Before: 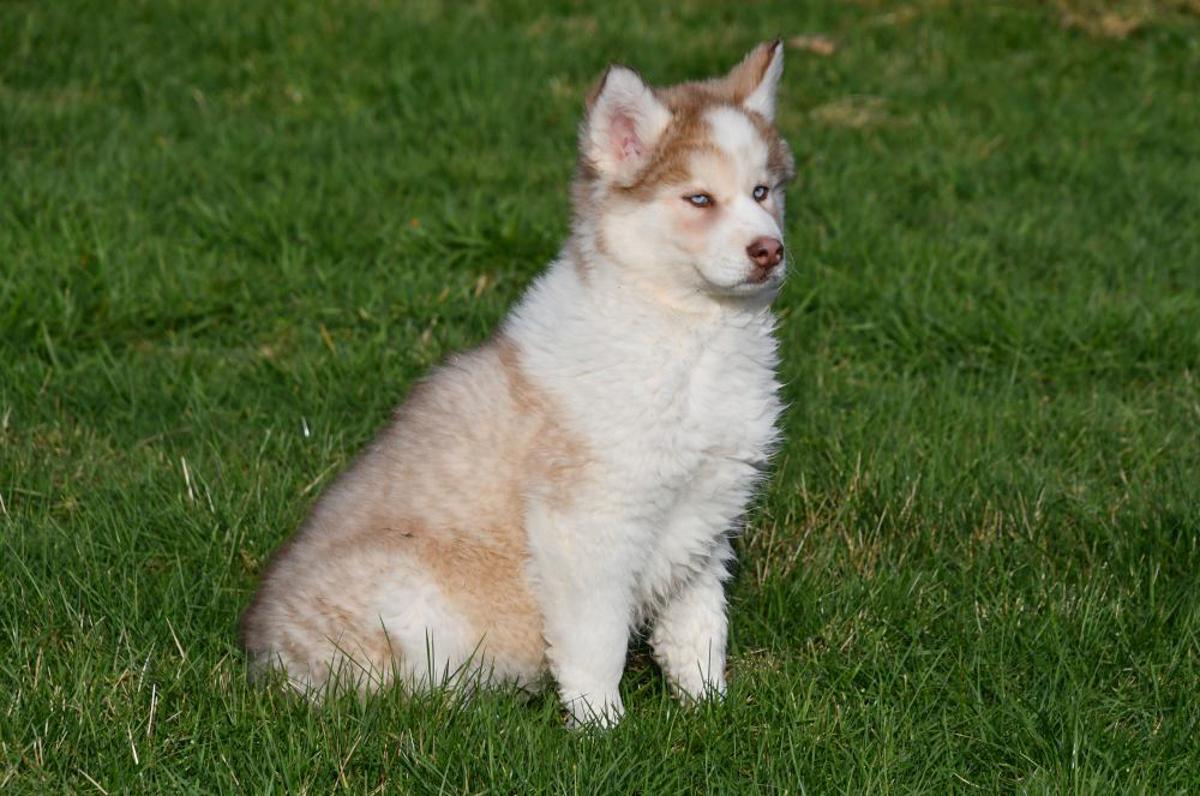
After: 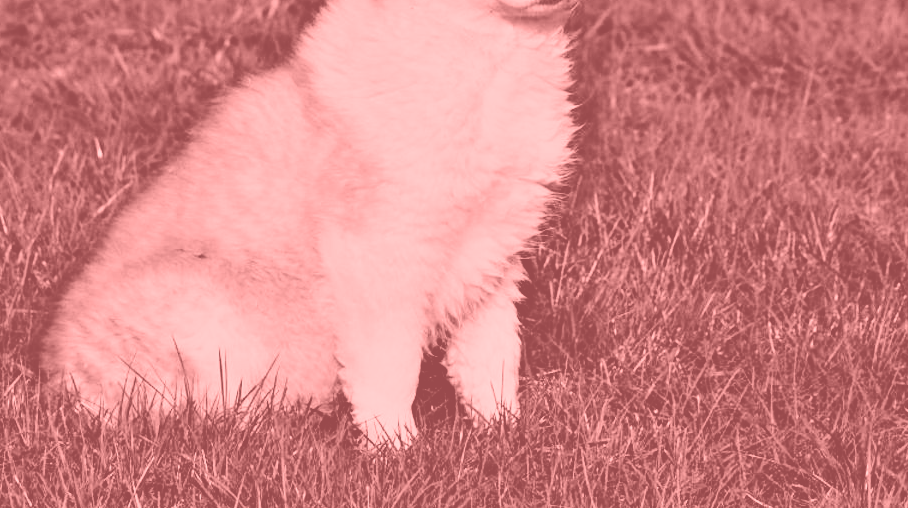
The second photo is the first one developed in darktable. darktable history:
contrast equalizer: octaves 7, y [[0.6 ×6], [0.55 ×6], [0 ×6], [0 ×6], [0 ×6]]
color balance rgb: shadows lift › chroma 2%, shadows lift › hue 217.2°, power › chroma 0.25%, power › hue 60°, highlights gain › chroma 1.5%, highlights gain › hue 309.6°, global offset › luminance -0.5%, perceptual saturation grading › global saturation 15%, global vibrance 20%
tone curve: curves: ch0 [(0, 0) (0.003, 0.003) (0.011, 0.005) (0.025, 0.008) (0.044, 0.012) (0.069, 0.02) (0.1, 0.031) (0.136, 0.047) (0.177, 0.088) (0.224, 0.141) (0.277, 0.222) (0.335, 0.32) (0.399, 0.422) (0.468, 0.523) (0.543, 0.623) (0.623, 0.716) (0.709, 0.796) (0.801, 0.88) (0.898, 0.958) (1, 1)], preserve colors none
colorize: saturation 51%, source mix 50.67%, lightness 50.67%
crop and rotate: left 17.299%, top 35.115%, right 7.015%, bottom 1.024%
